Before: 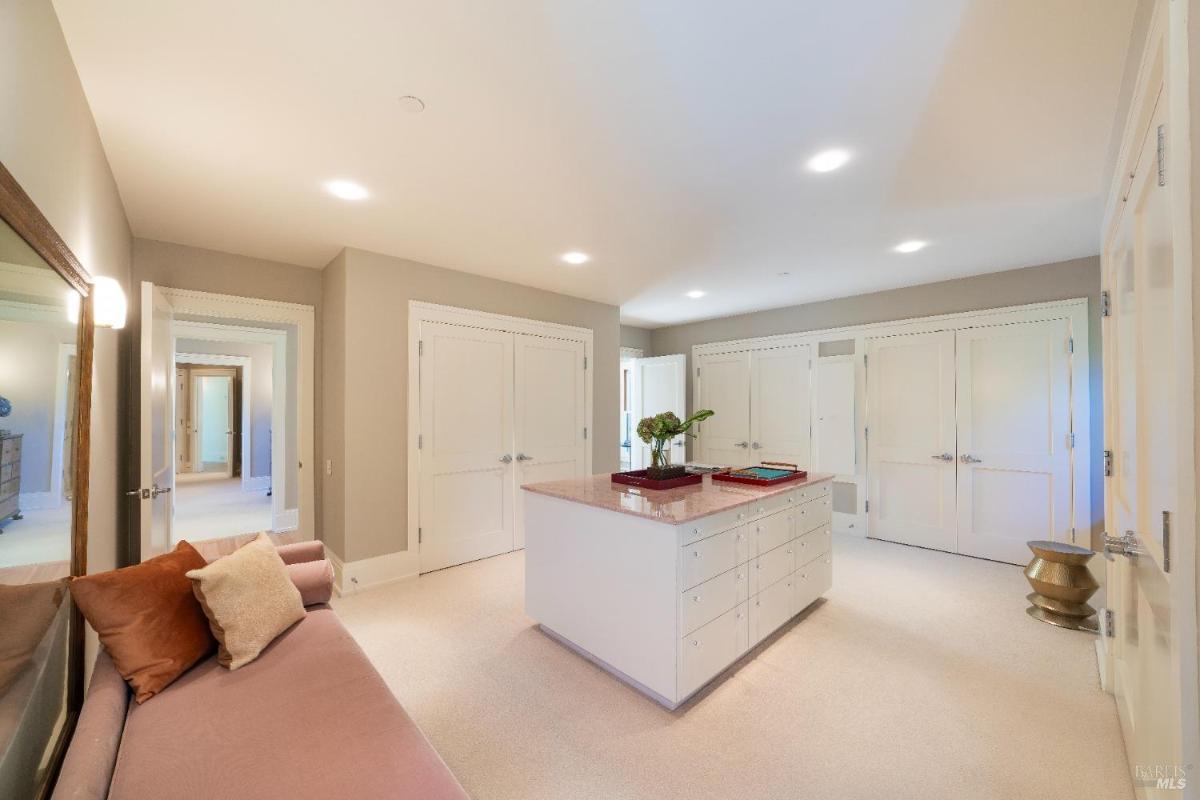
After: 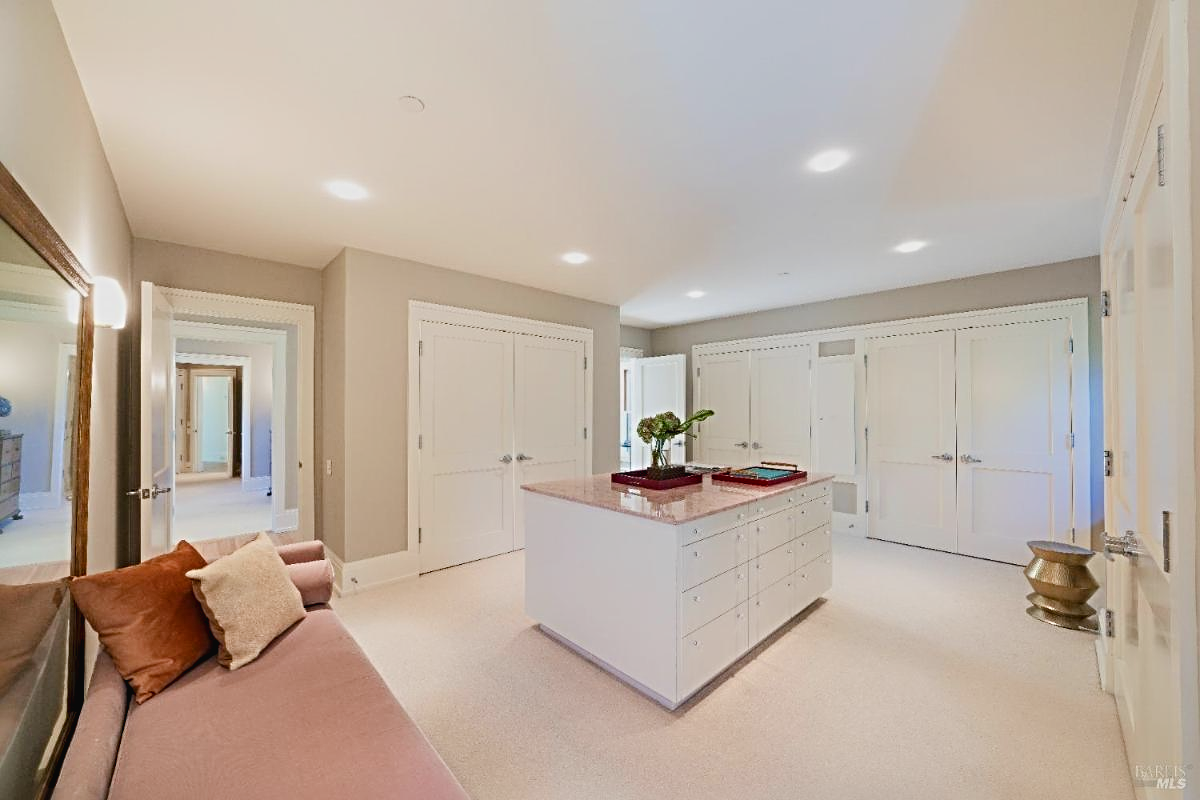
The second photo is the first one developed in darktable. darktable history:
color balance rgb: global offset › luminance 0.248%, global offset › hue 169.75°, perceptual saturation grading › global saturation 0.83%, perceptual saturation grading › highlights -32.422%, perceptual saturation grading › mid-tones 5.211%, perceptual saturation grading › shadows 16.956%, global vibrance 20%
sharpen: radius 4.843
tone equalizer: -8 EV -0.001 EV, -7 EV 0.005 EV, -6 EV -0.013 EV, -5 EV 0.011 EV, -4 EV -0.01 EV, -3 EV 0.035 EV, -2 EV -0.041 EV, -1 EV -0.278 EV, +0 EV -0.604 EV, edges refinement/feathering 500, mask exposure compensation -1.57 EV, preserve details no
